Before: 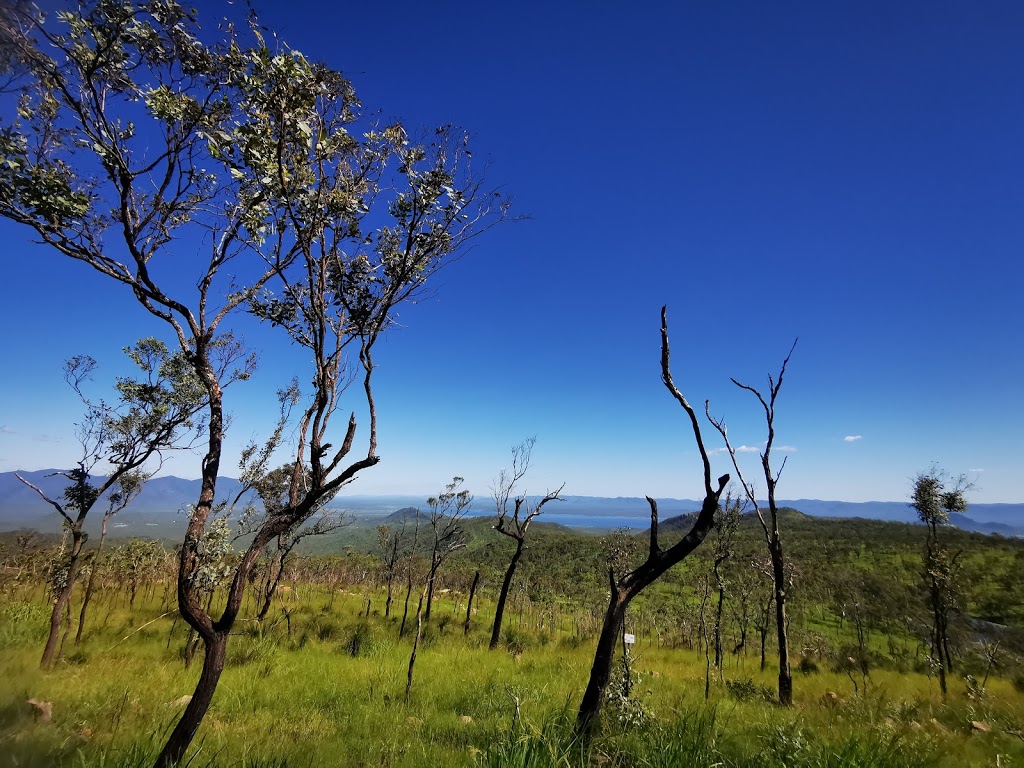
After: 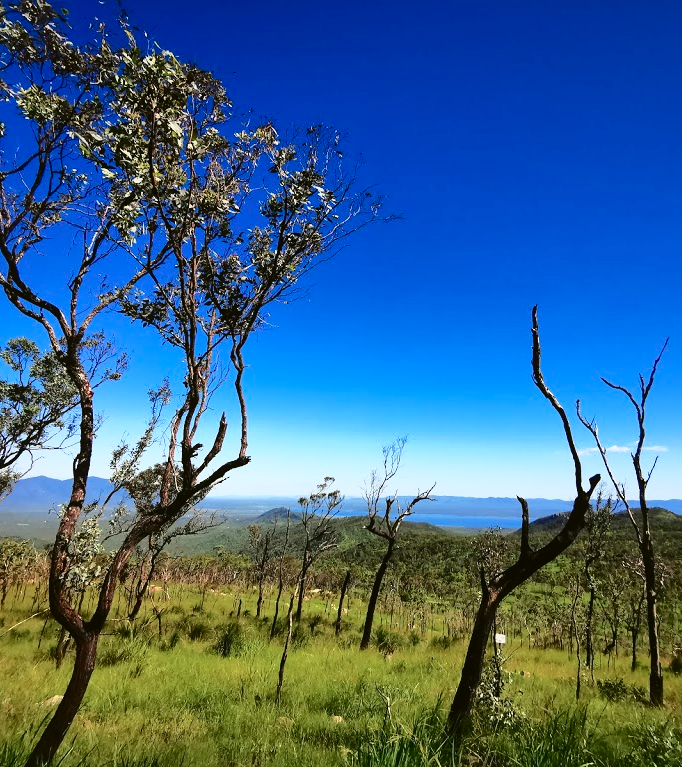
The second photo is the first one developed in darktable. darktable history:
tone curve: curves: ch0 [(0, 0.039) (0.194, 0.159) (0.469, 0.544) (0.693, 0.77) (0.751, 0.871) (1, 1)]; ch1 [(0, 0) (0.508, 0.506) (0.547, 0.563) (0.592, 0.631) (0.715, 0.706) (1, 1)]; ch2 [(0, 0) (0.243, 0.175) (0.362, 0.301) (0.492, 0.515) (0.544, 0.557) (0.595, 0.612) (0.631, 0.641) (1, 1)], color space Lab, independent channels, preserve colors none
local contrast: mode bilateral grid, contrast 20, coarseness 50, detail 120%, midtone range 0.2
crop and rotate: left 12.673%, right 20.66%
